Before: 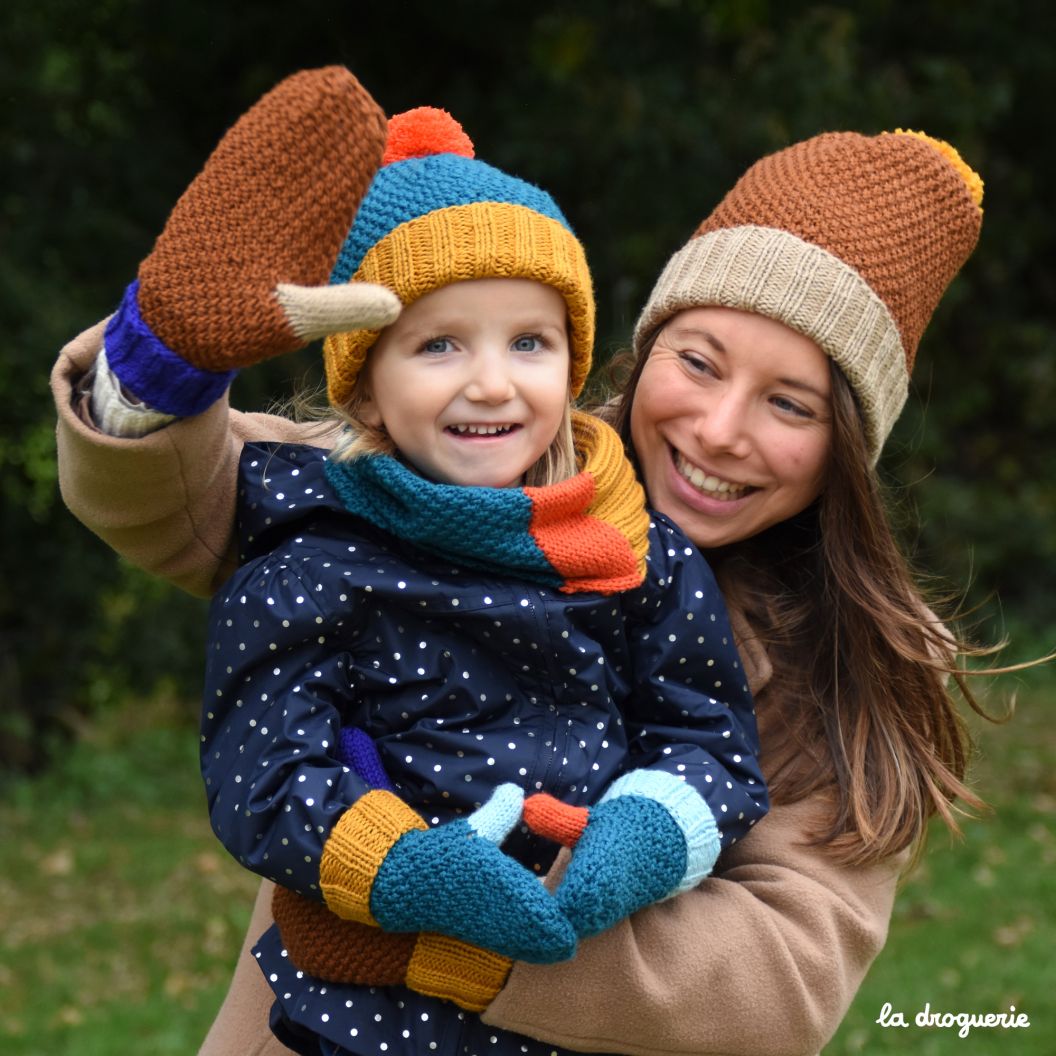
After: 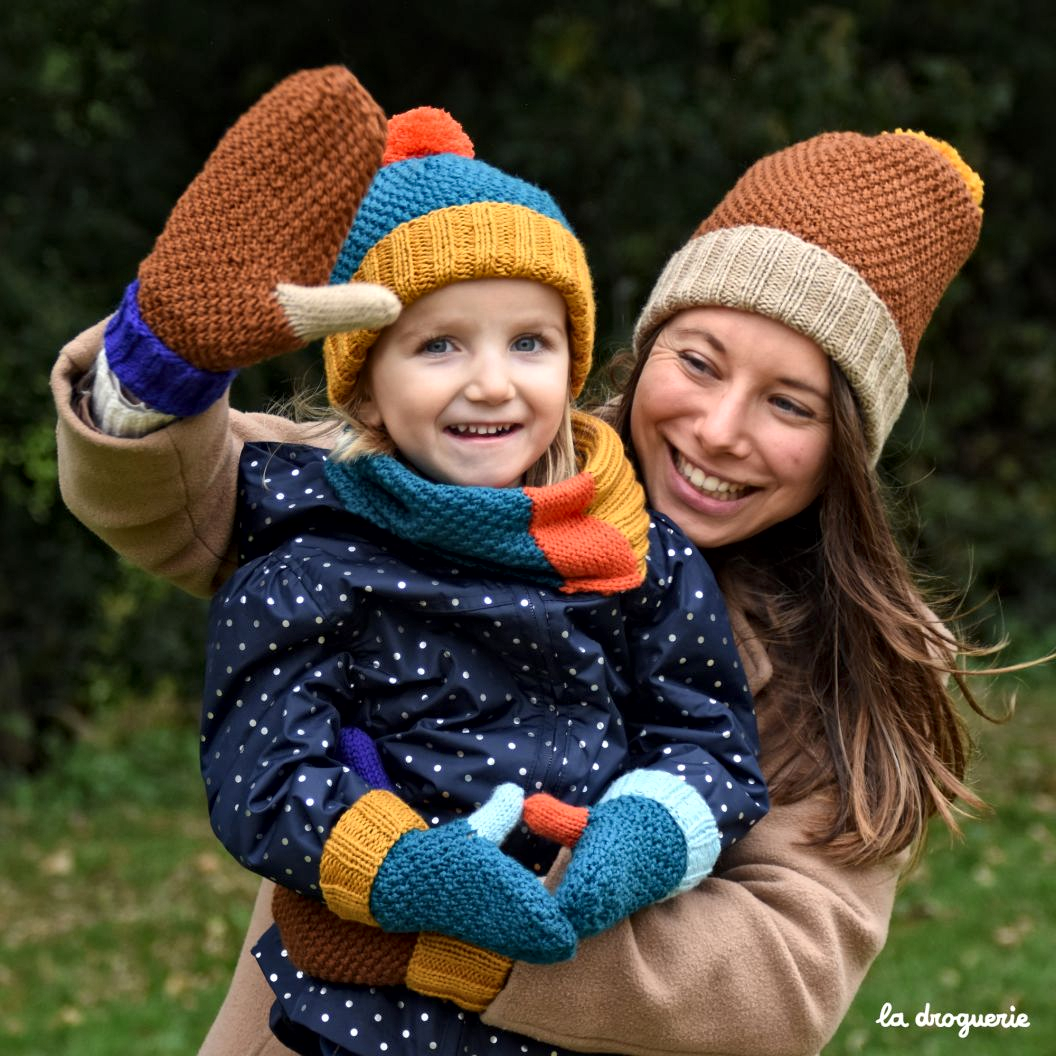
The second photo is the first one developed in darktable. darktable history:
local contrast: mode bilateral grid, contrast 21, coarseness 20, detail 150%, midtone range 0.2
